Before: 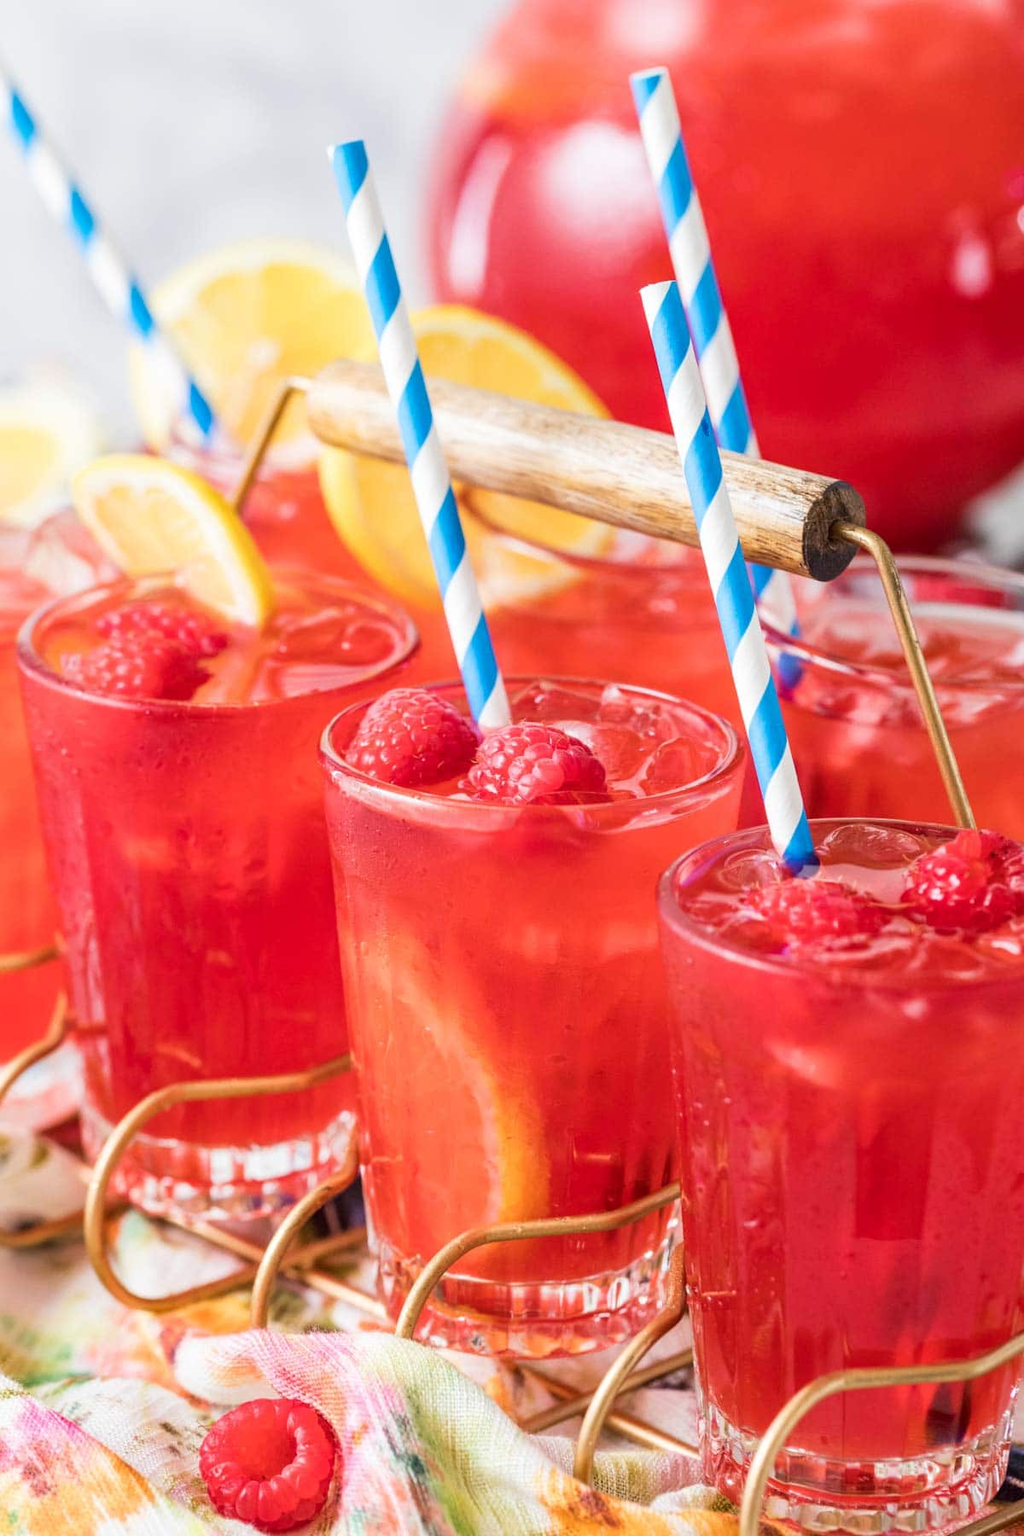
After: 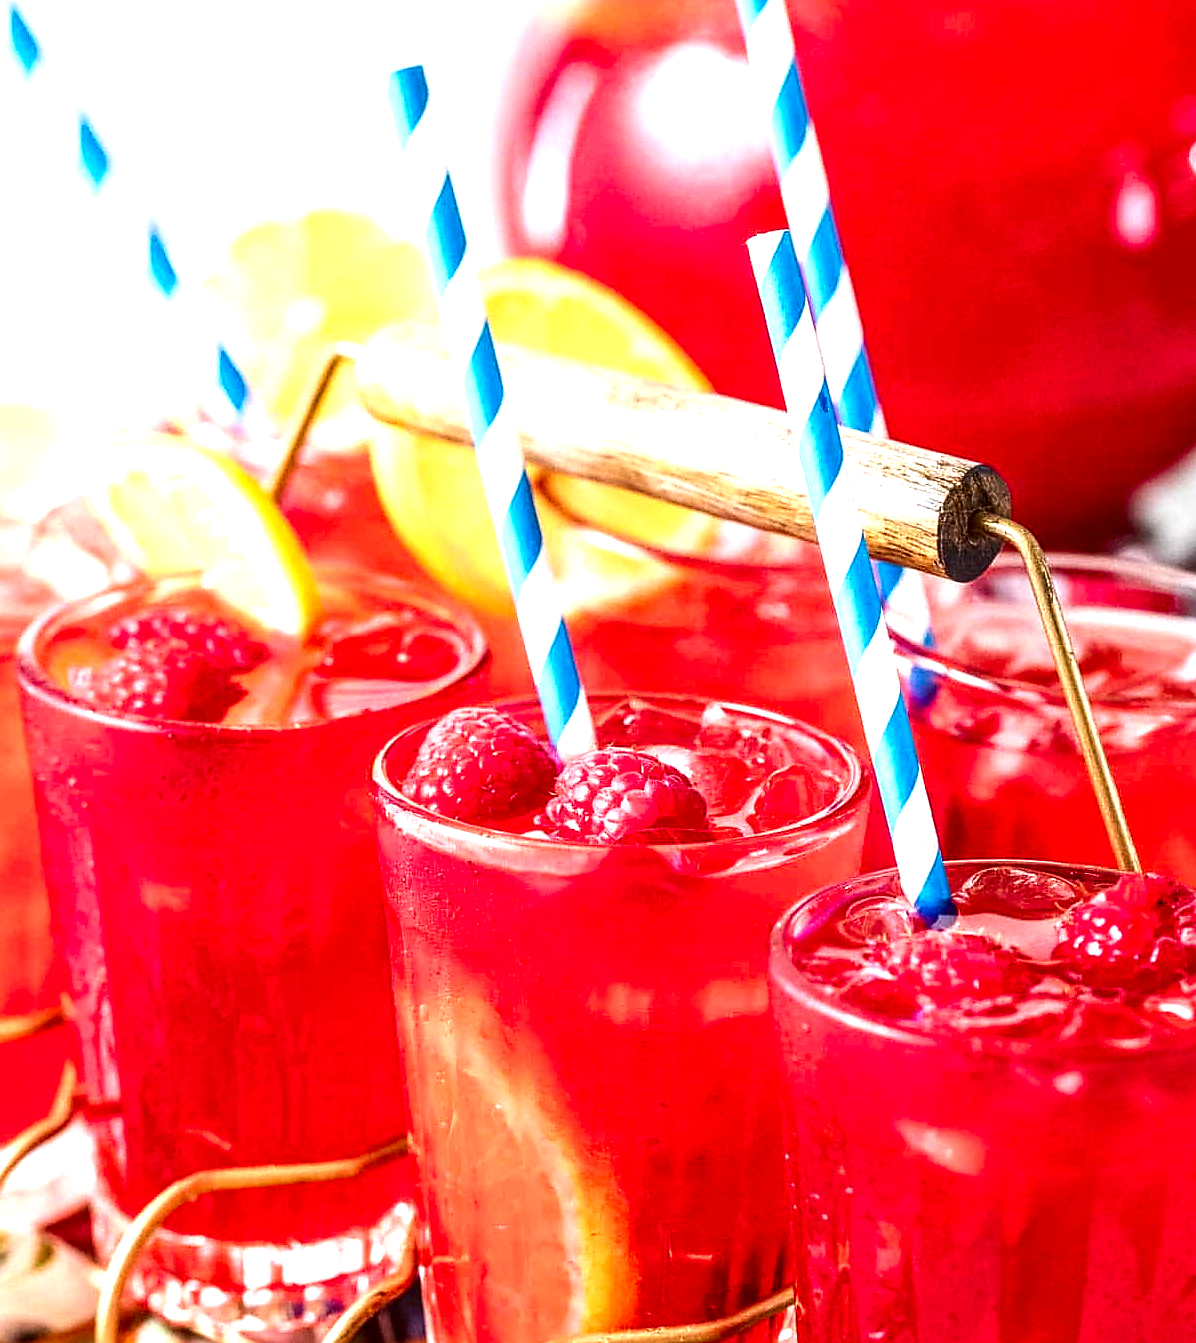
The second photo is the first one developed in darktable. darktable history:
local contrast: detail 138%
exposure: black level correction 0, exposure 0.699 EV, compensate highlight preservation false
crop: left 0.33%, top 5.532%, bottom 19.844%
sharpen: radius 1.354, amount 1.241, threshold 0.827
contrast brightness saturation: contrast 0.128, brightness -0.22, saturation 0.15
